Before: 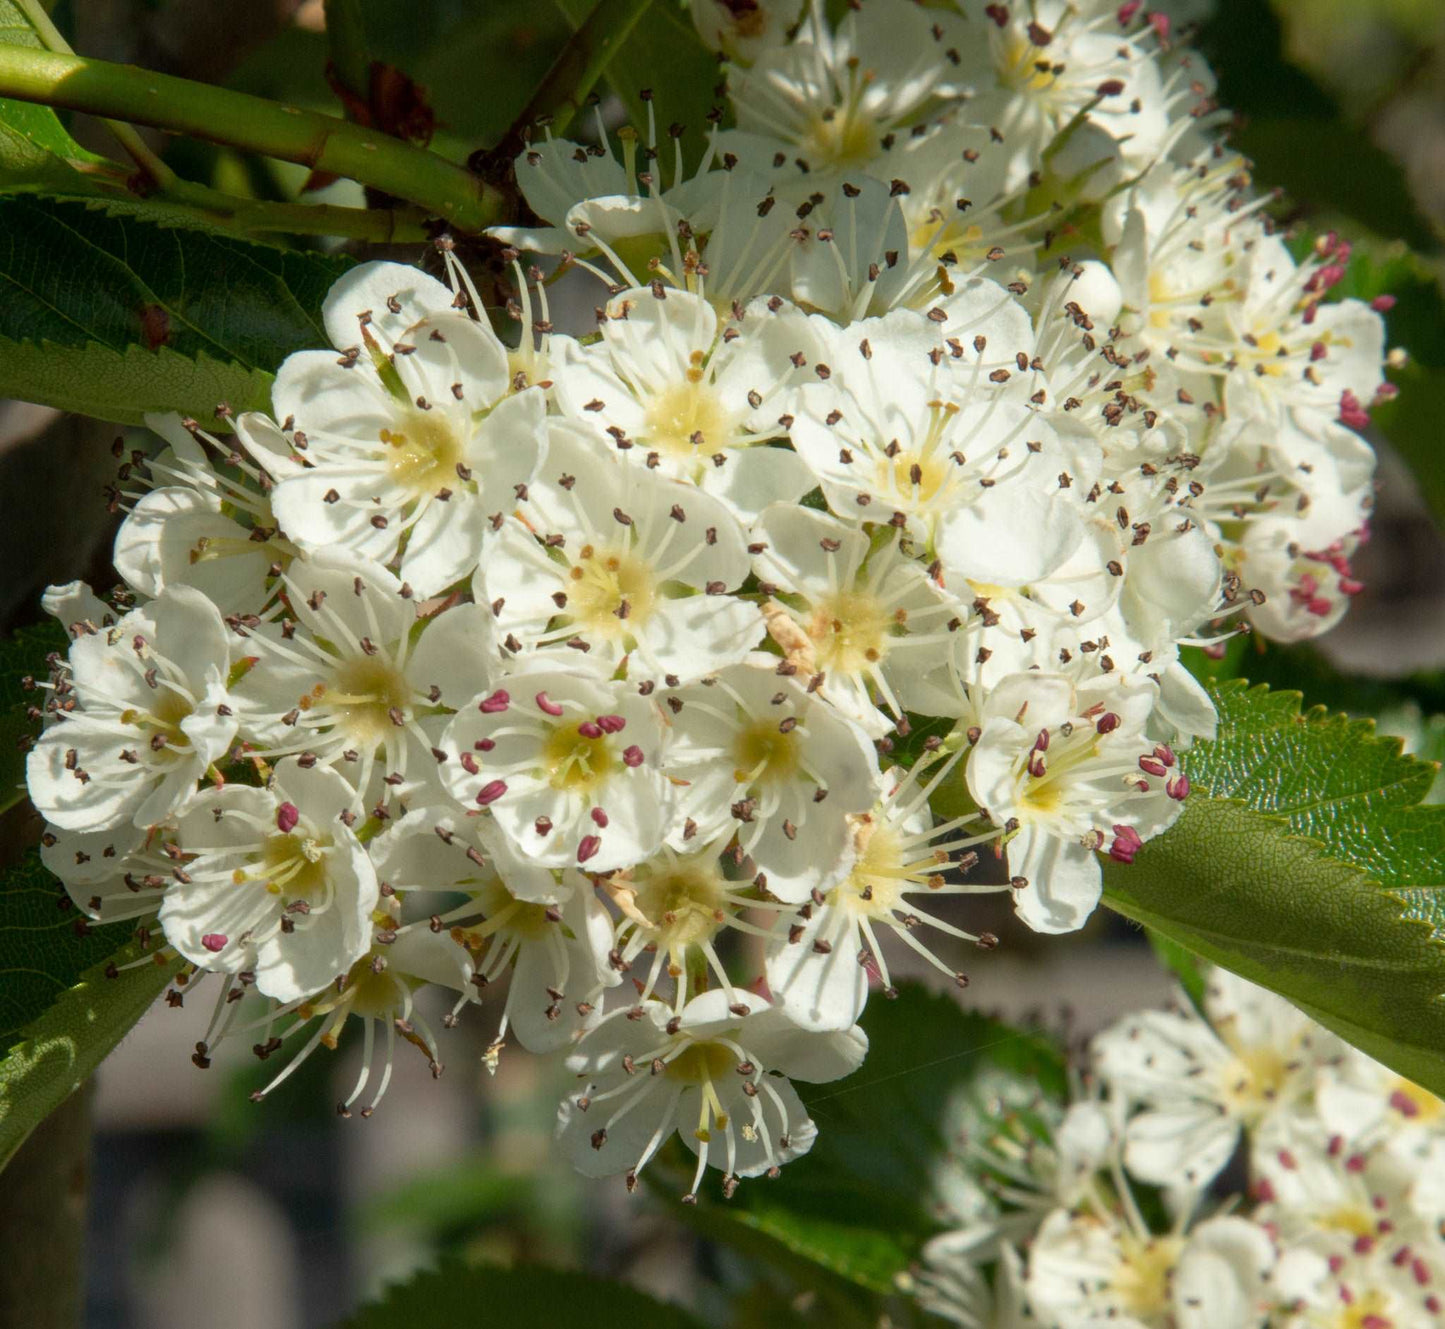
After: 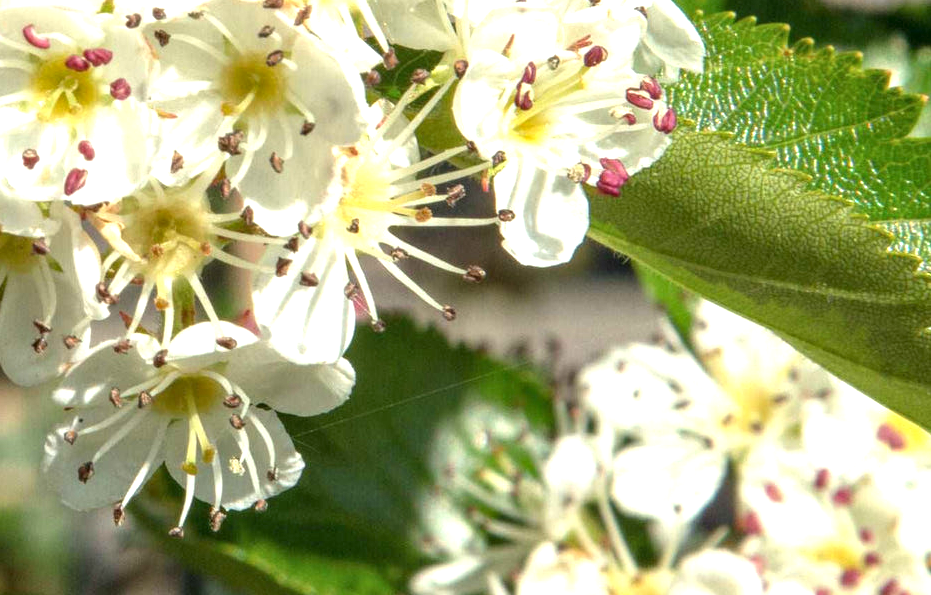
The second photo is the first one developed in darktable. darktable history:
crop and rotate: left 35.509%, top 50.238%, bottom 4.934%
local contrast: on, module defaults
exposure: black level correction 0, exposure 1 EV, compensate highlight preservation false
